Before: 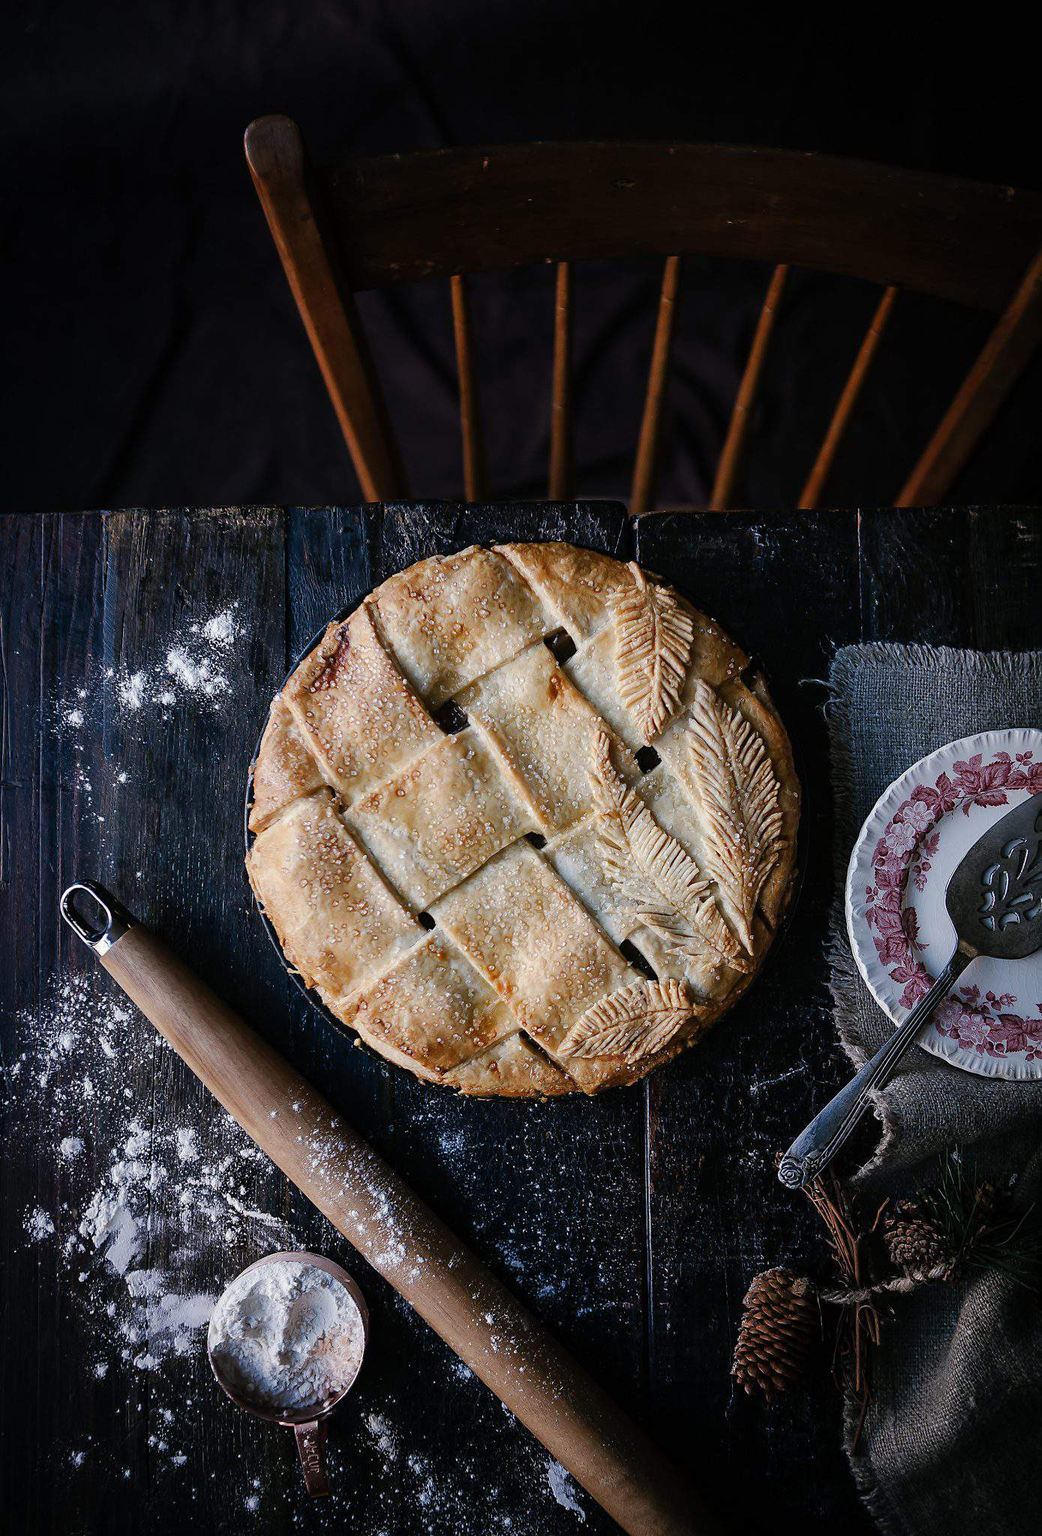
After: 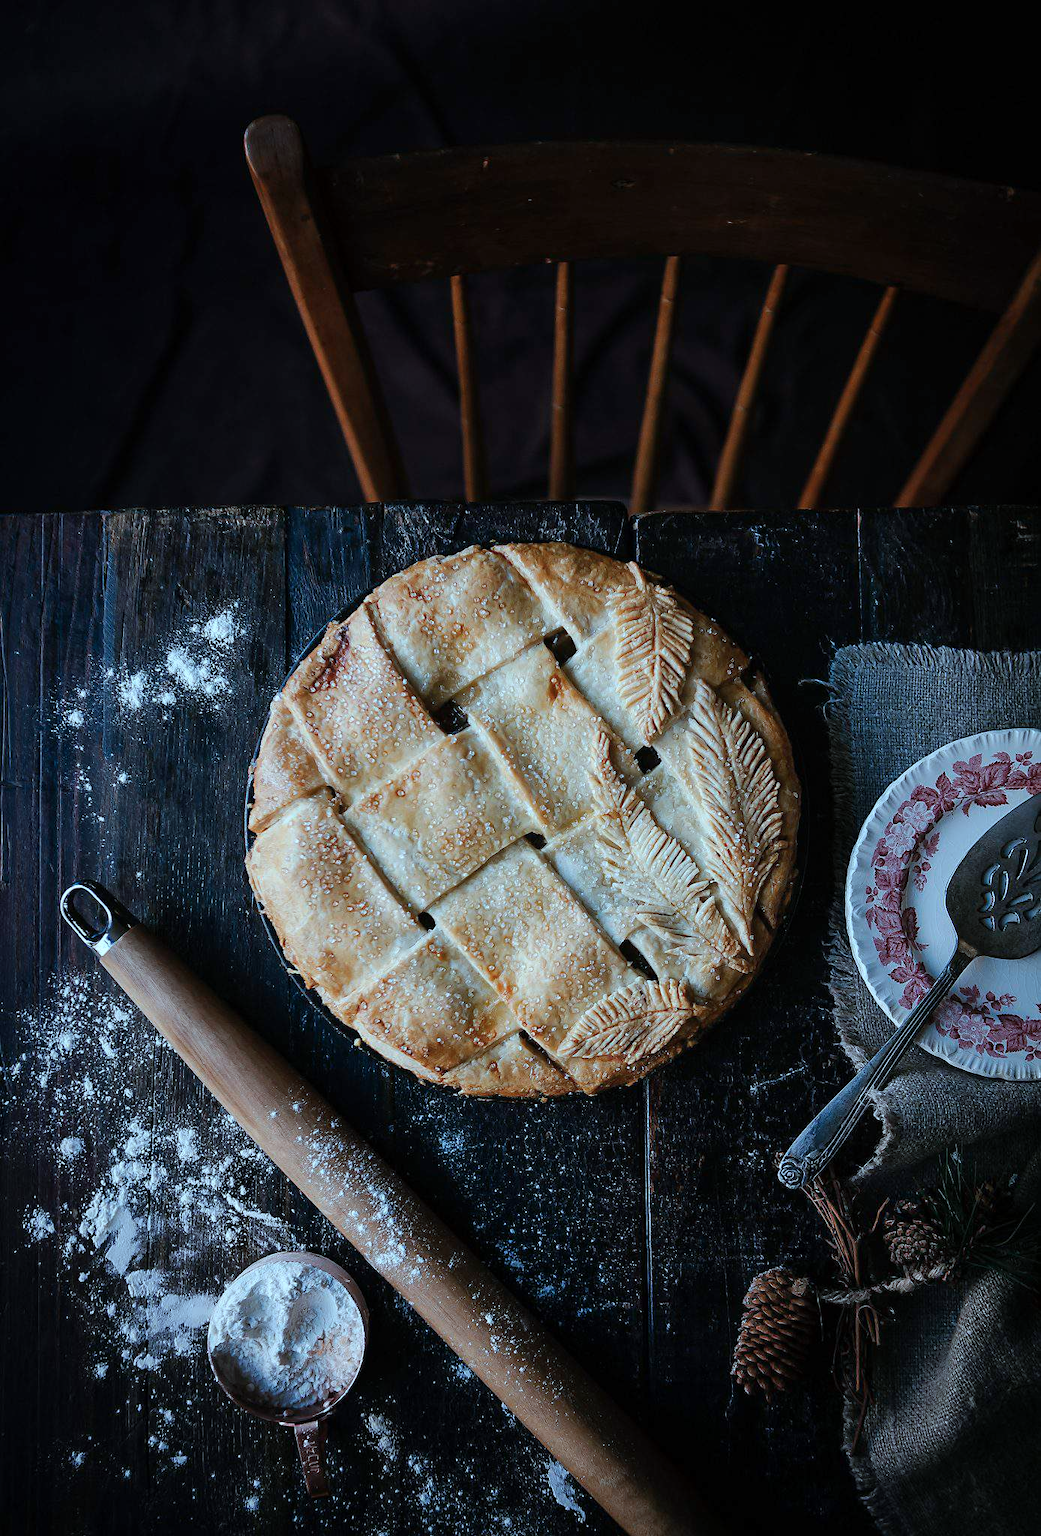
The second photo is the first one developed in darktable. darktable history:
color correction: highlights a* -11.69, highlights b* -15.75
